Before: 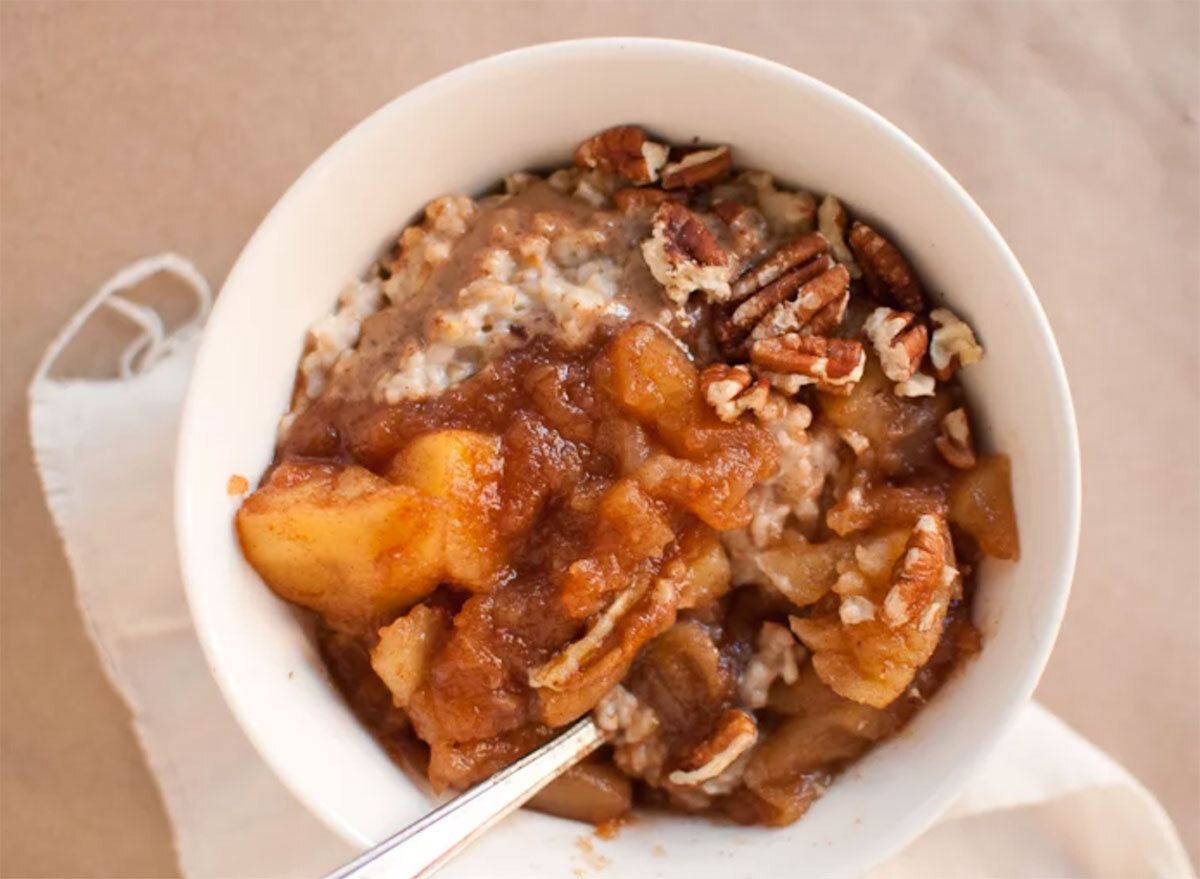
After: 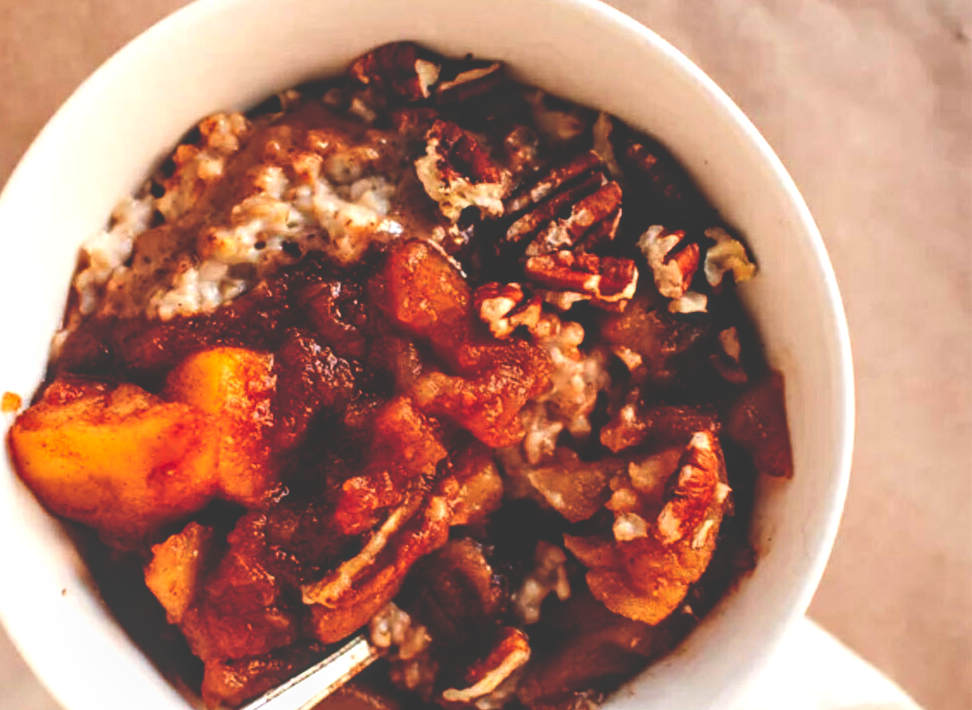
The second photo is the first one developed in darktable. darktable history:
crop: left 18.988%, top 9.505%, bottom 9.63%
local contrast: on, module defaults
base curve: curves: ch0 [(0, 0.036) (0.083, 0.04) (0.804, 1)], preserve colors none
